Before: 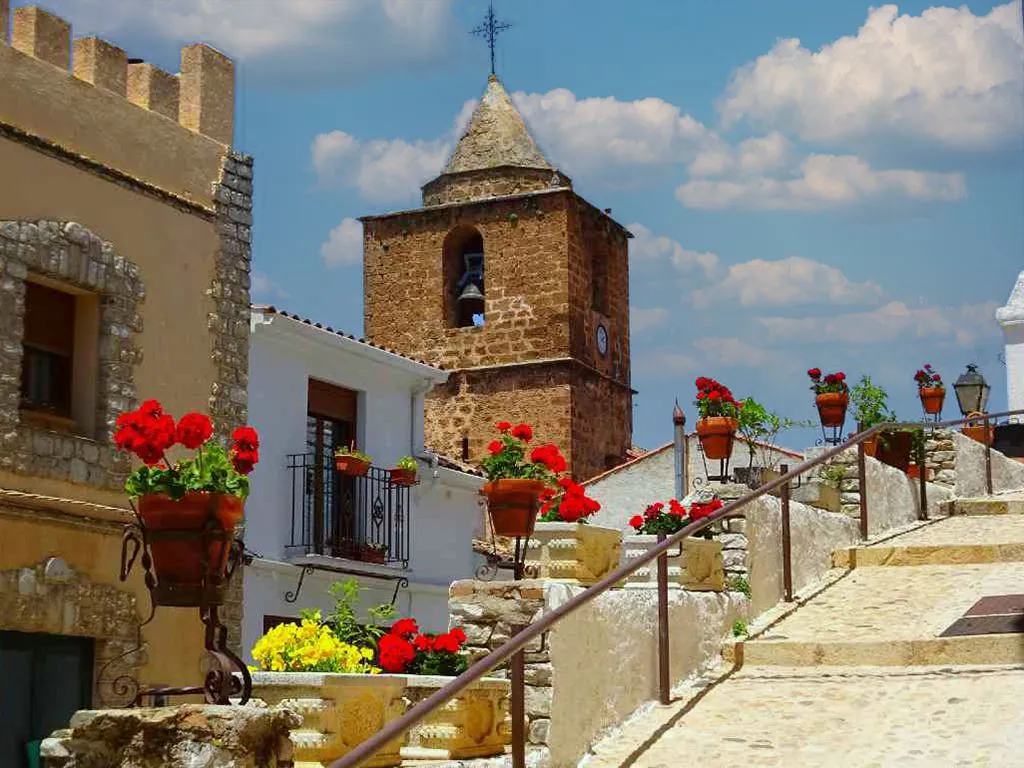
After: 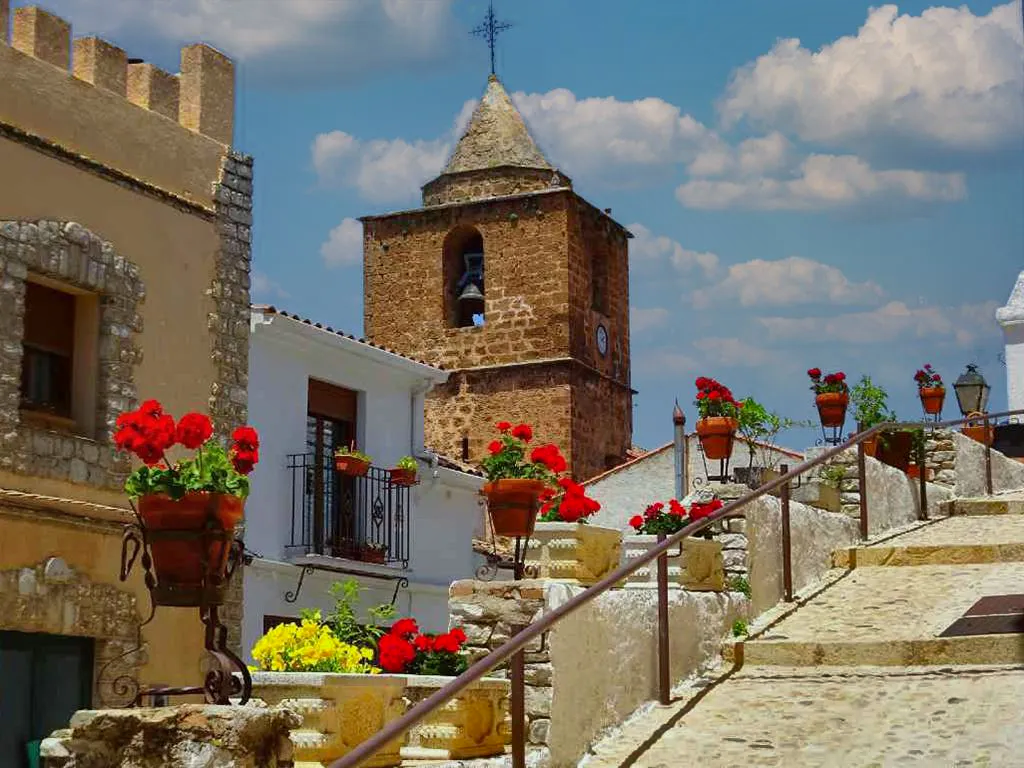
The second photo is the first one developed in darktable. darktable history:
shadows and highlights: white point adjustment -3.56, highlights -63.3, soften with gaussian
